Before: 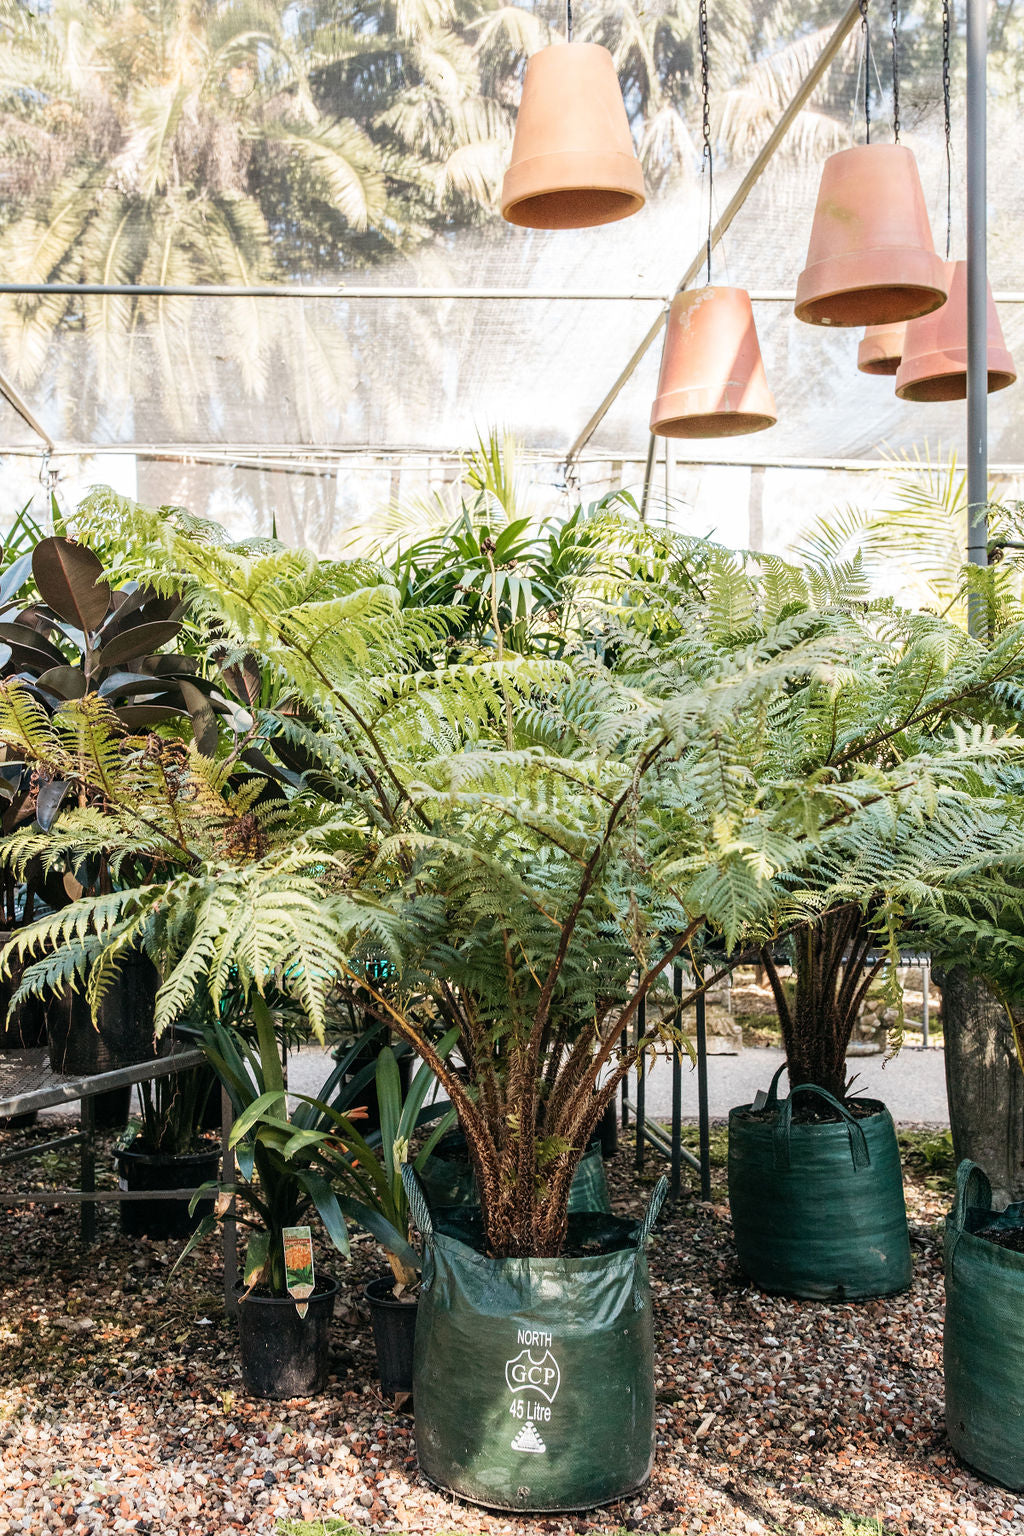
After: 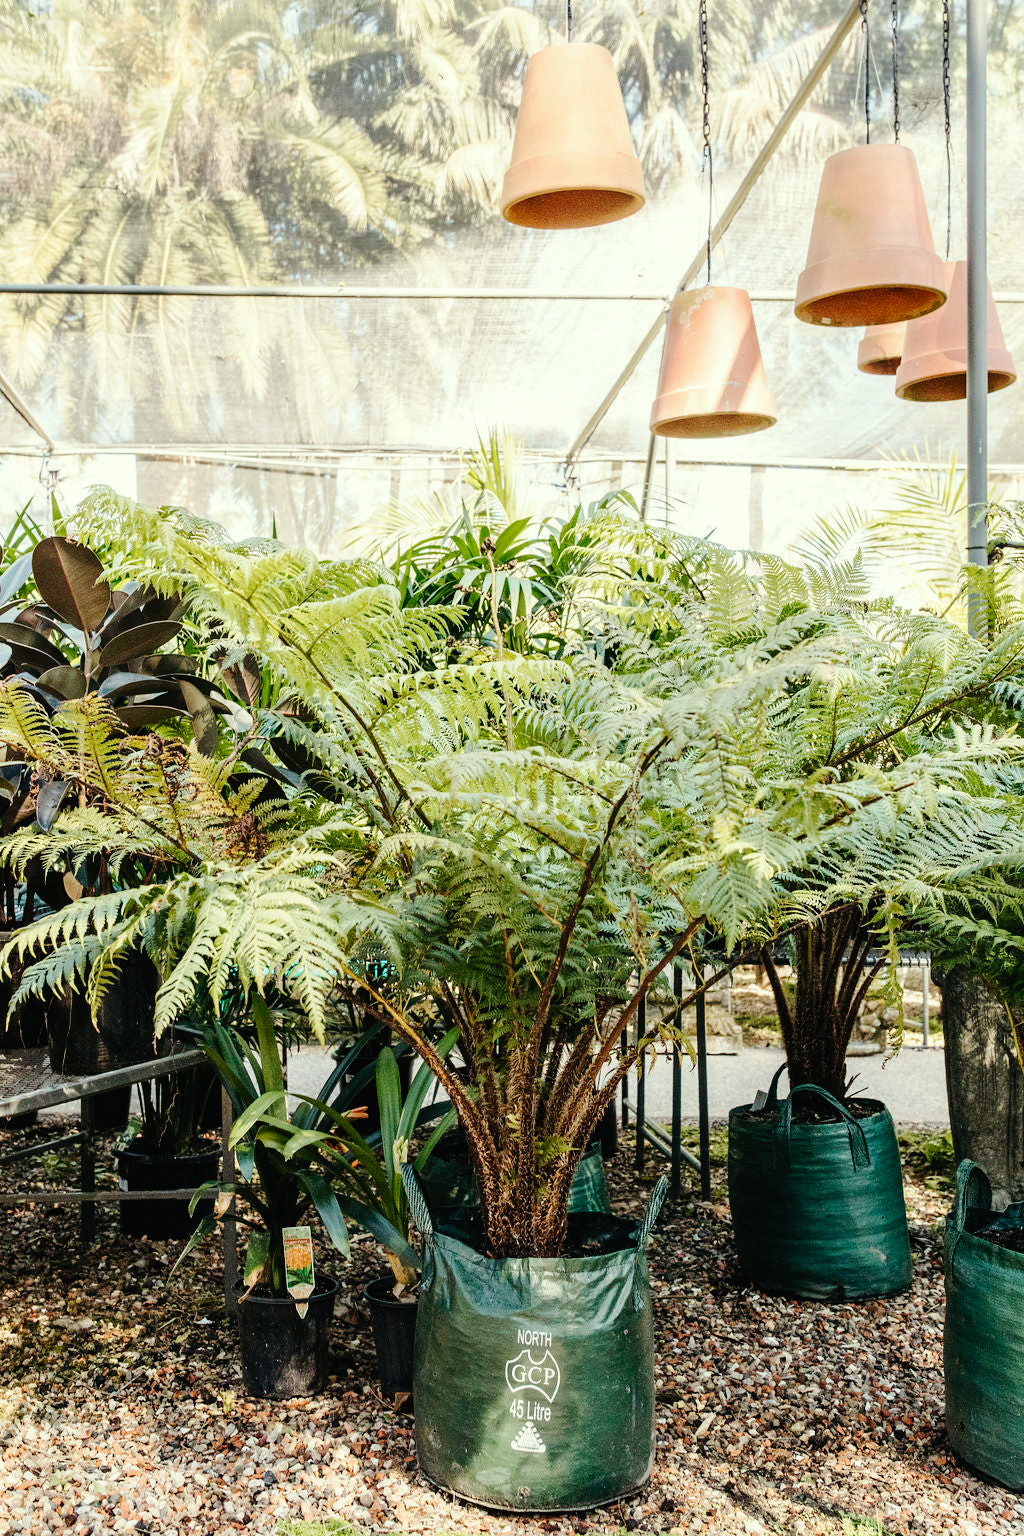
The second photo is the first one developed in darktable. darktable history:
color correction: highlights a* -4.29, highlights b* 6.97
tone curve: curves: ch0 [(0, 0) (0.003, 0.012) (0.011, 0.014) (0.025, 0.019) (0.044, 0.028) (0.069, 0.039) (0.1, 0.056) (0.136, 0.093) (0.177, 0.147) (0.224, 0.214) (0.277, 0.29) (0.335, 0.381) (0.399, 0.476) (0.468, 0.557) (0.543, 0.635) (0.623, 0.697) (0.709, 0.764) (0.801, 0.831) (0.898, 0.917) (1, 1)], preserve colors none
